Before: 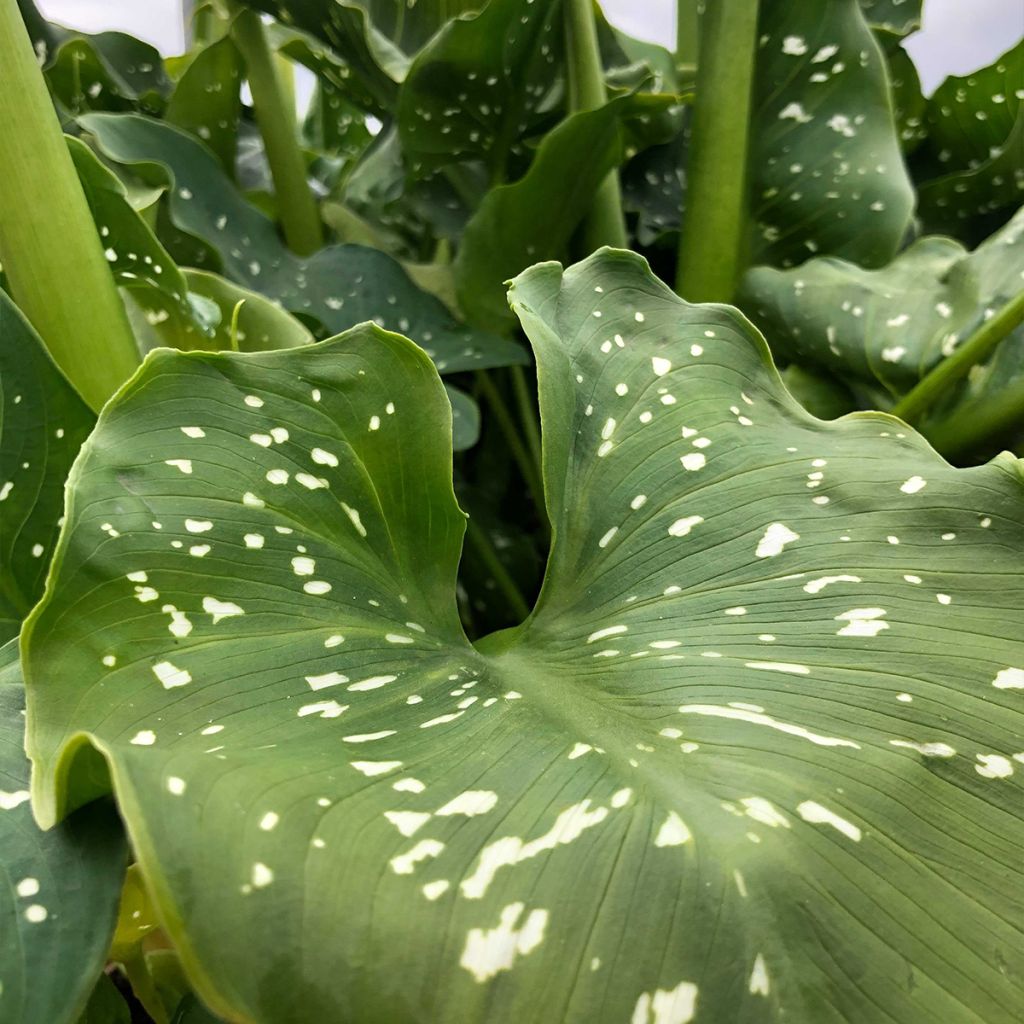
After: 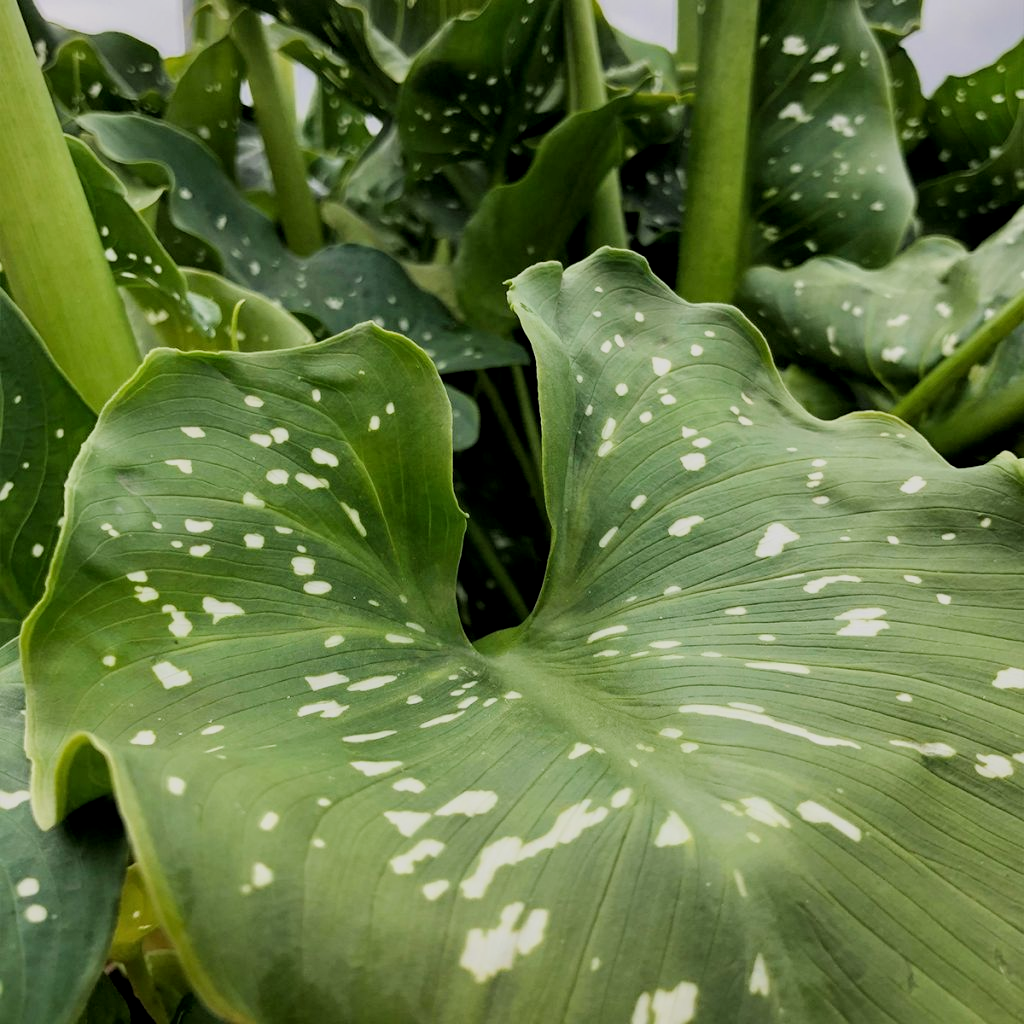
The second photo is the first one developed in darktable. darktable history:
local contrast: highlights 101%, shadows 102%, detail 119%, midtone range 0.2
filmic rgb: black relative exposure -7.65 EV, white relative exposure 4.56 EV, threshold 2.99 EV, structure ↔ texture 99.54%, hardness 3.61, enable highlight reconstruction true
